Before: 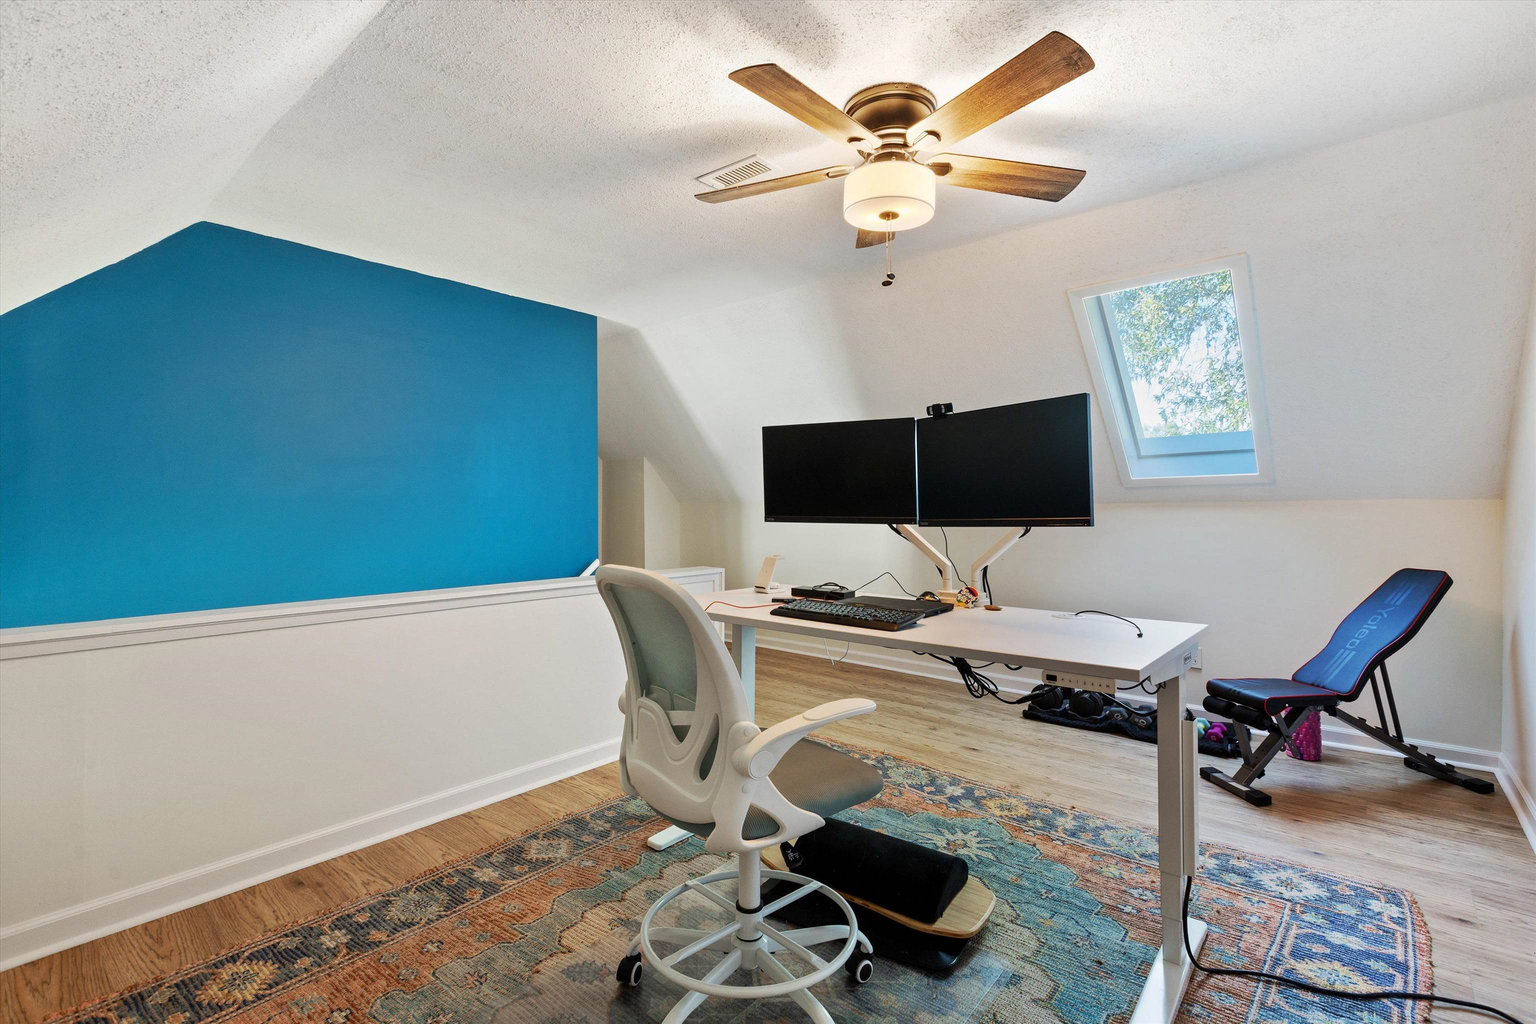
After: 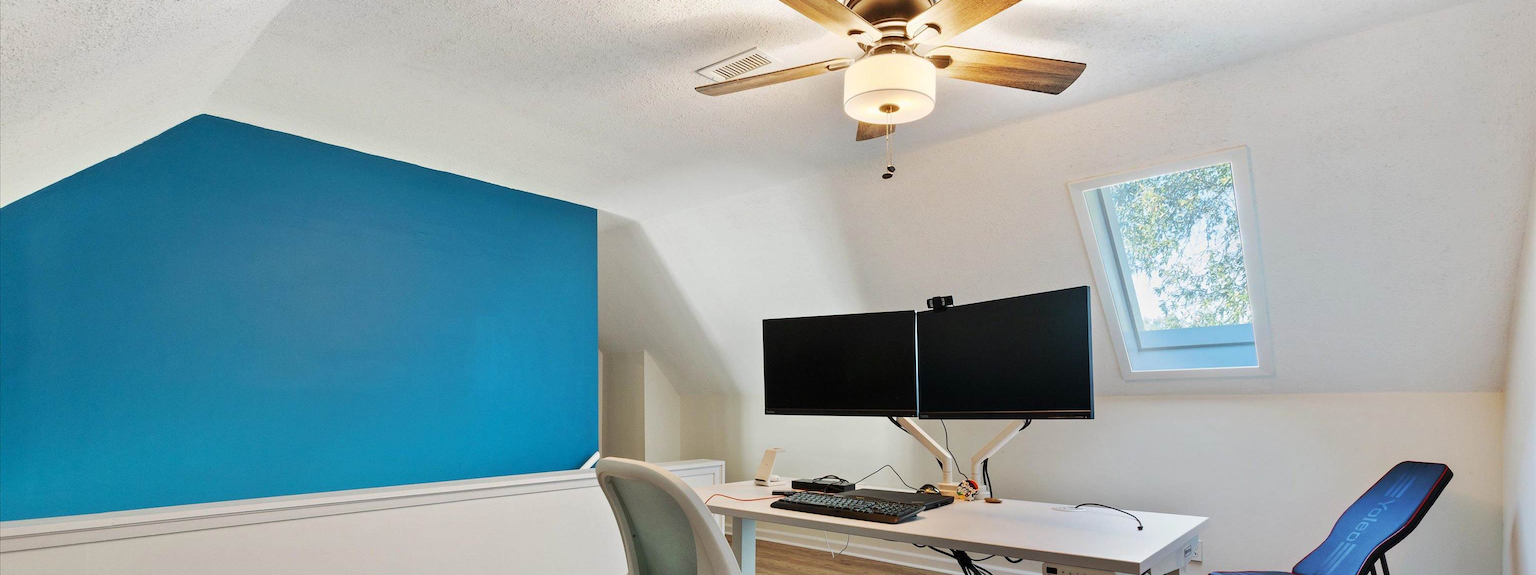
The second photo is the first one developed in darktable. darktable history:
crop and rotate: top 10.507%, bottom 33.258%
